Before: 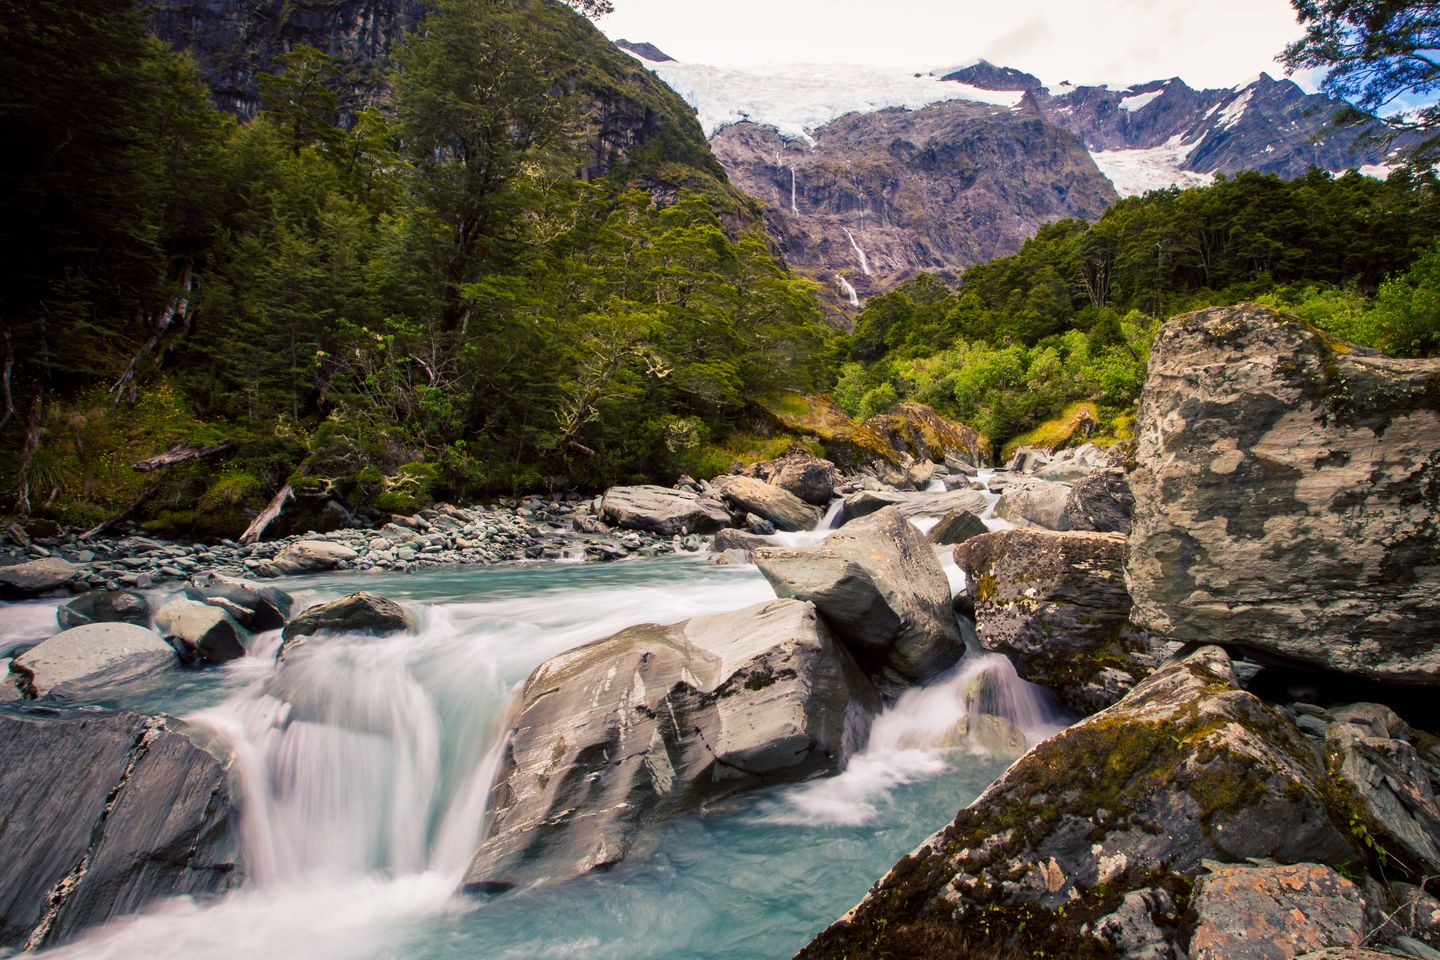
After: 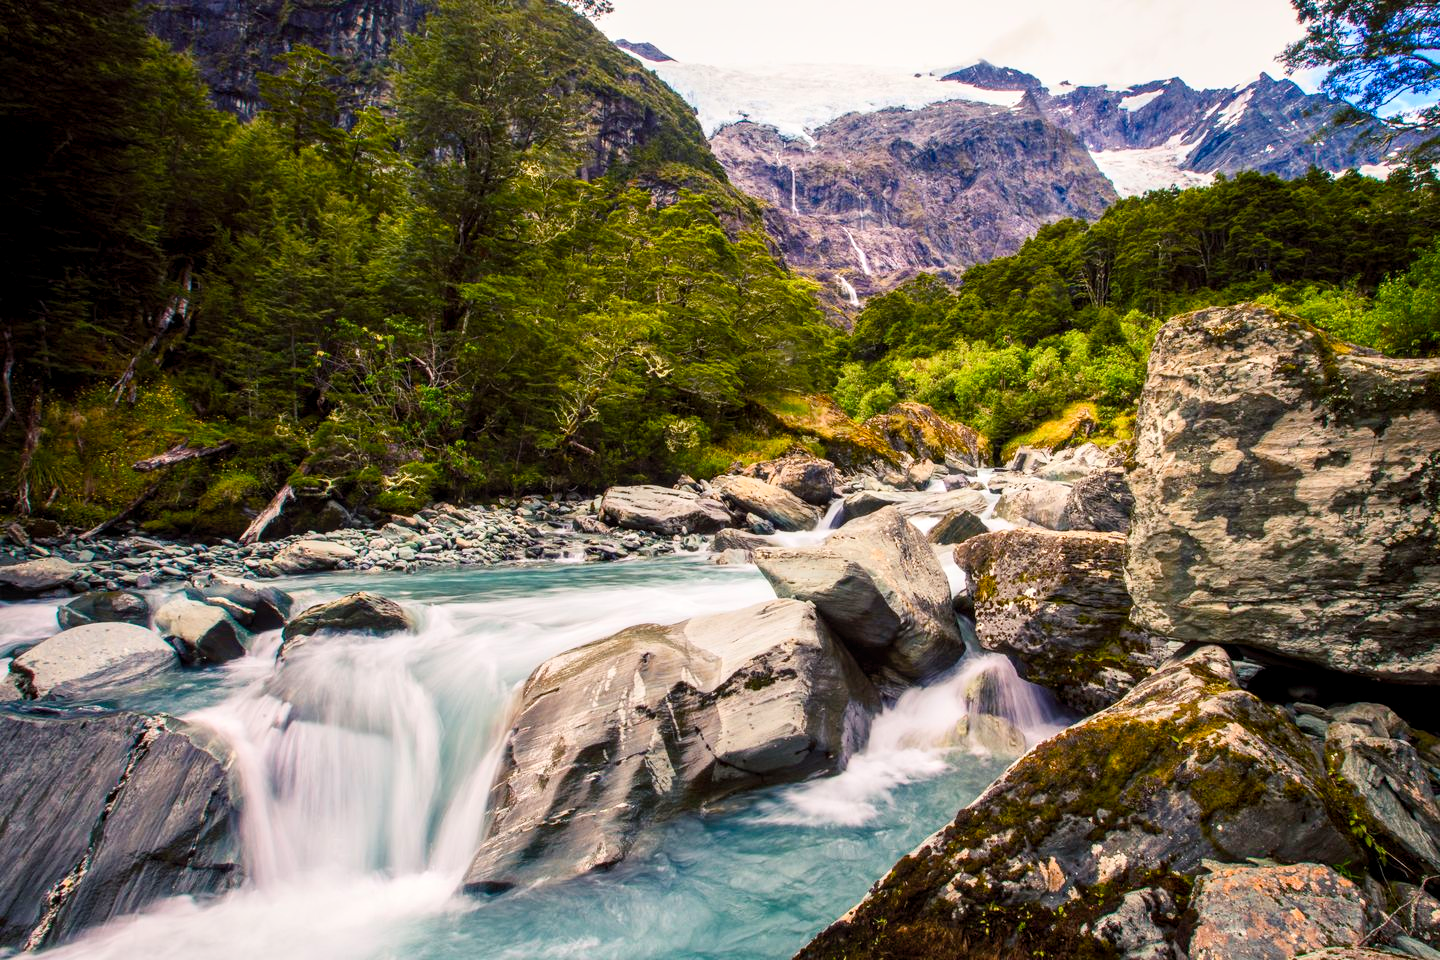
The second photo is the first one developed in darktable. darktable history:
contrast brightness saturation: contrast 0.201, brightness 0.143, saturation 0.142
color balance rgb: perceptual saturation grading › global saturation 20%, perceptual saturation grading › highlights -25.194%, perceptual saturation grading › shadows 24.882%
local contrast: on, module defaults
